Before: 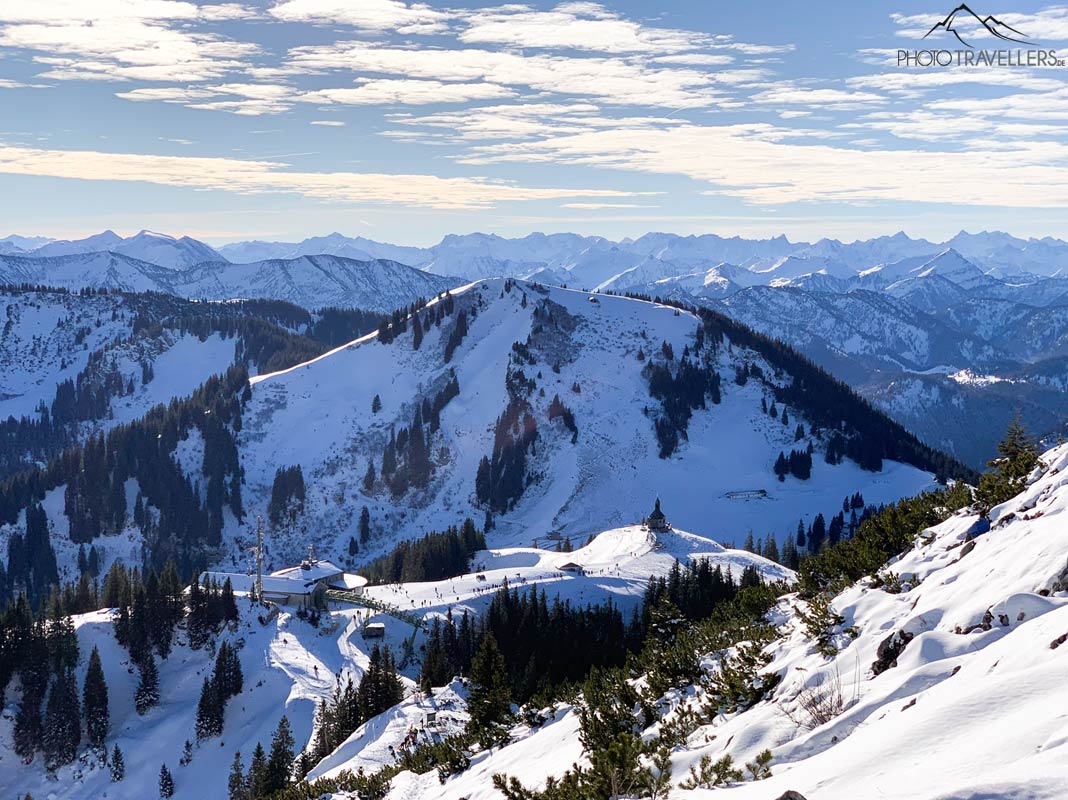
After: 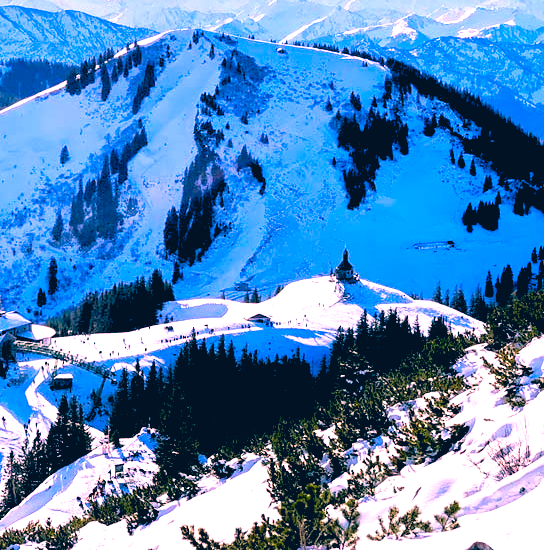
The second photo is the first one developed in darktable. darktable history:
exposure: exposure 0.781 EV, compensate highlight preservation false
color balance: lift [1, 1, 0.999, 1.001], gamma [1, 1.003, 1.005, 0.995], gain [1, 0.992, 0.988, 1.012], contrast 5%, output saturation 110%
crop and rotate: left 29.237%, top 31.152%, right 19.807%
color correction: highlights a* 17.03, highlights b* 0.205, shadows a* -15.38, shadows b* -14.56, saturation 1.5
tone equalizer: on, module defaults
rgb levels: levels [[0.029, 0.461, 0.922], [0, 0.5, 1], [0, 0.5, 1]]
